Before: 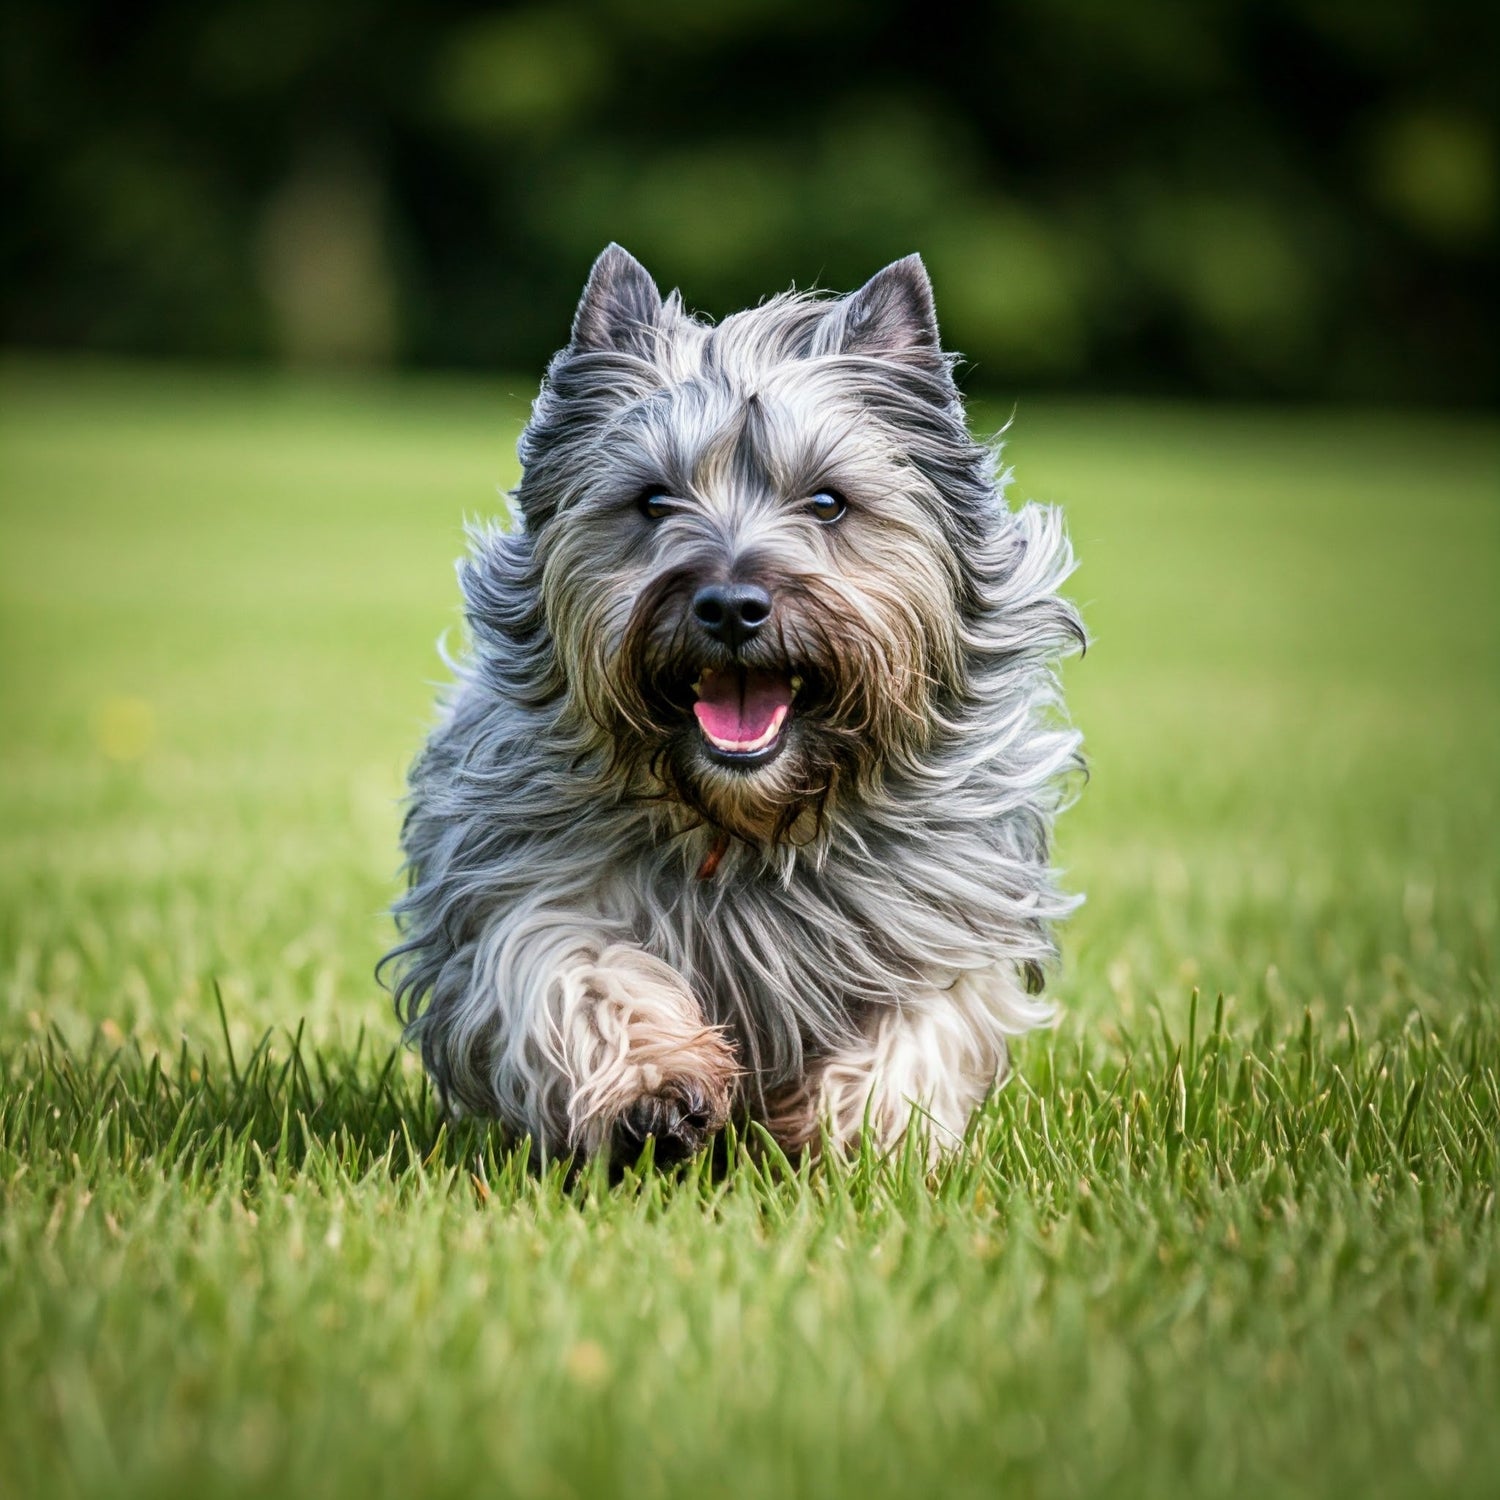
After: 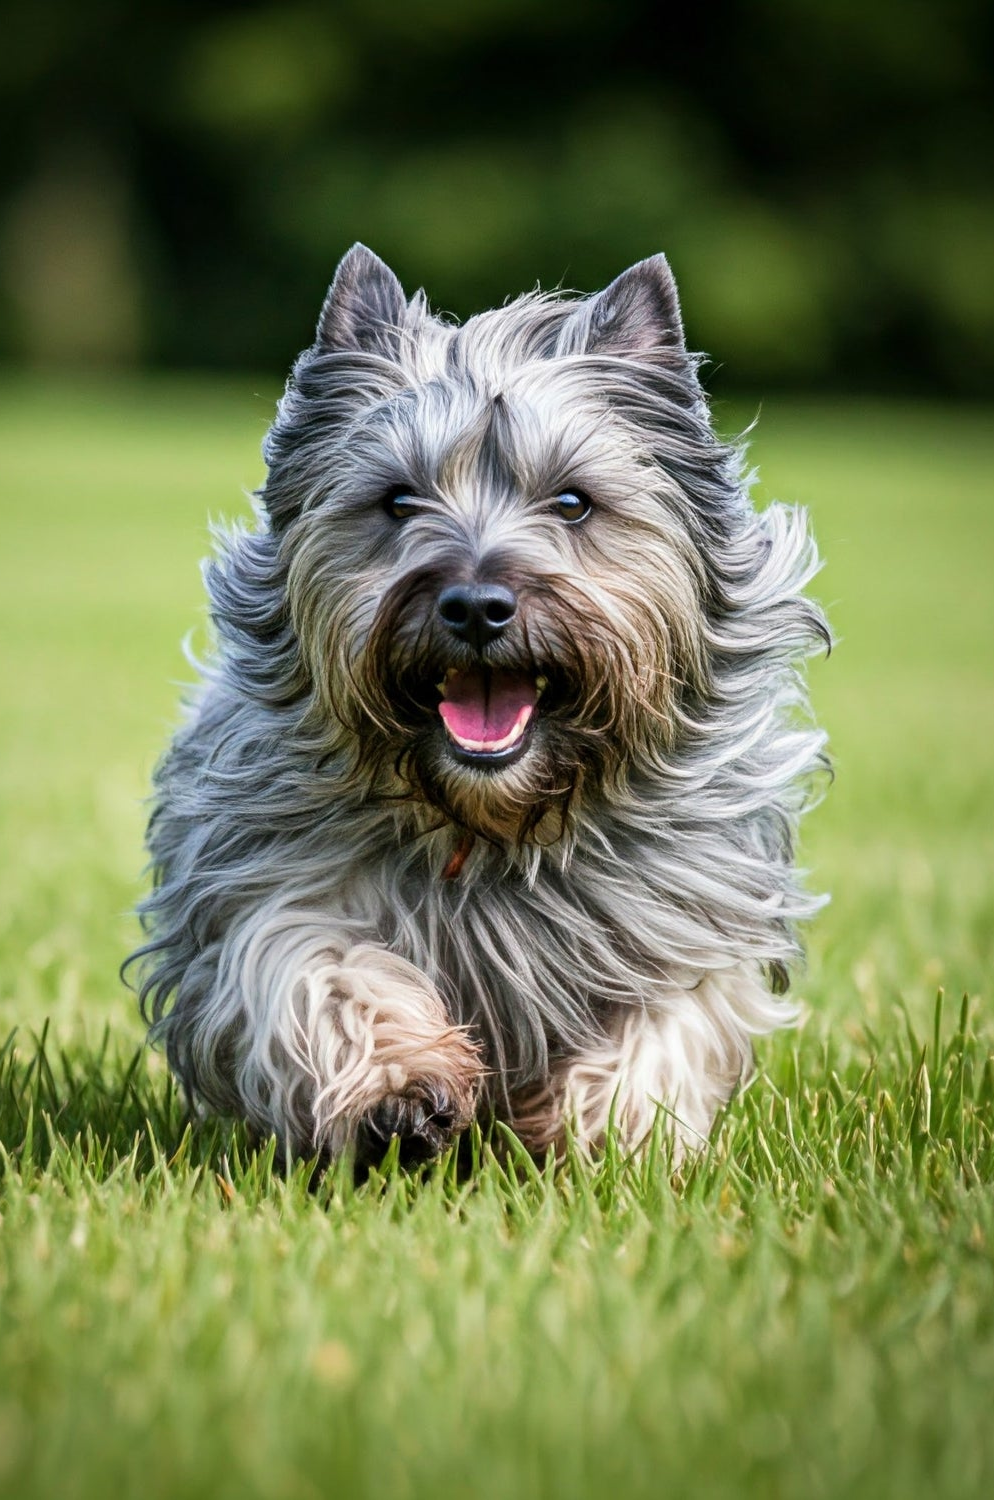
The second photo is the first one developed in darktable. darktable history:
crop: left 17.062%, right 16.648%
